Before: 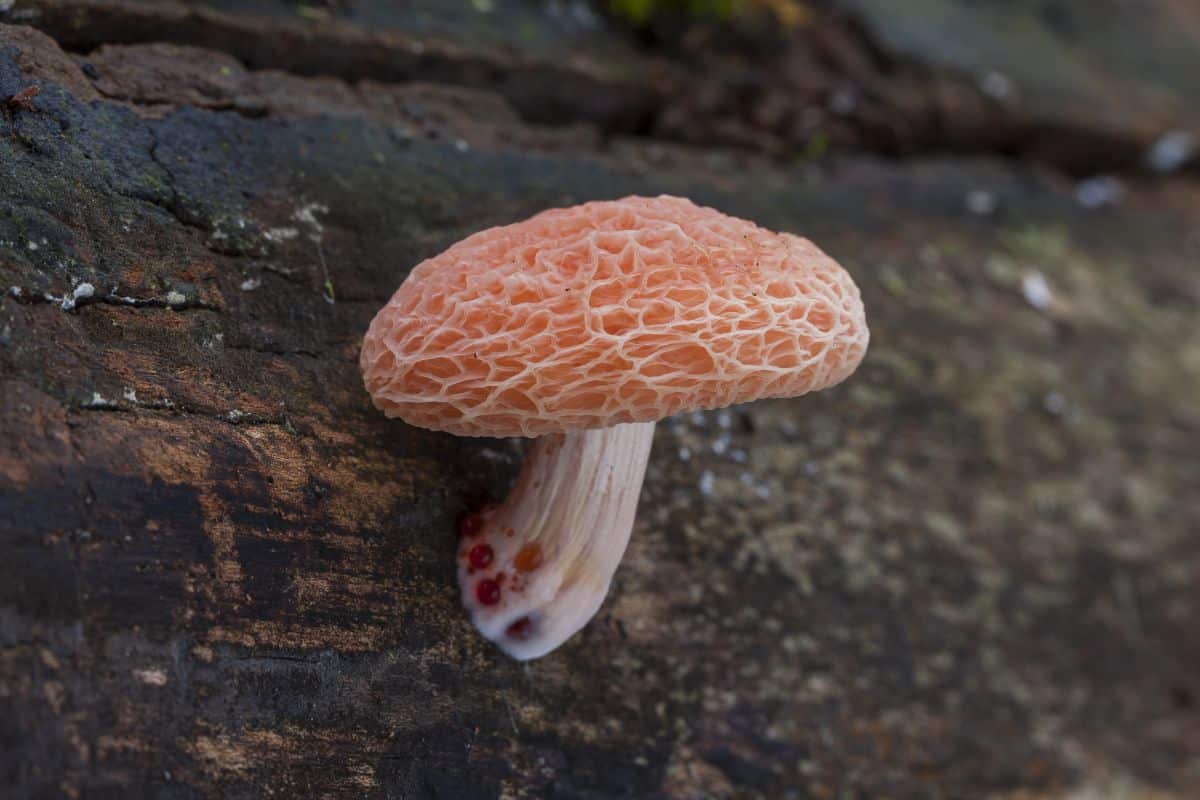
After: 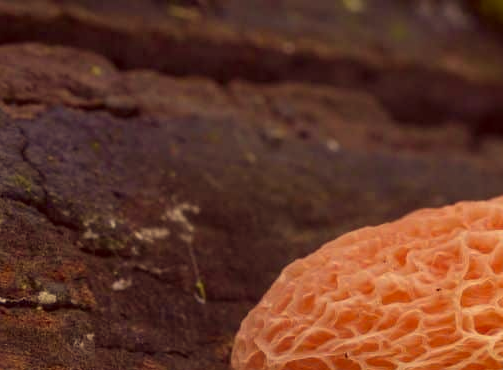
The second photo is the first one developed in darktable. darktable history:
crop and rotate: left 10.817%, top 0.062%, right 47.194%, bottom 53.626%
color correction: highlights a* 10.12, highlights b* 39.04, shadows a* 14.62, shadows b* 3.37
